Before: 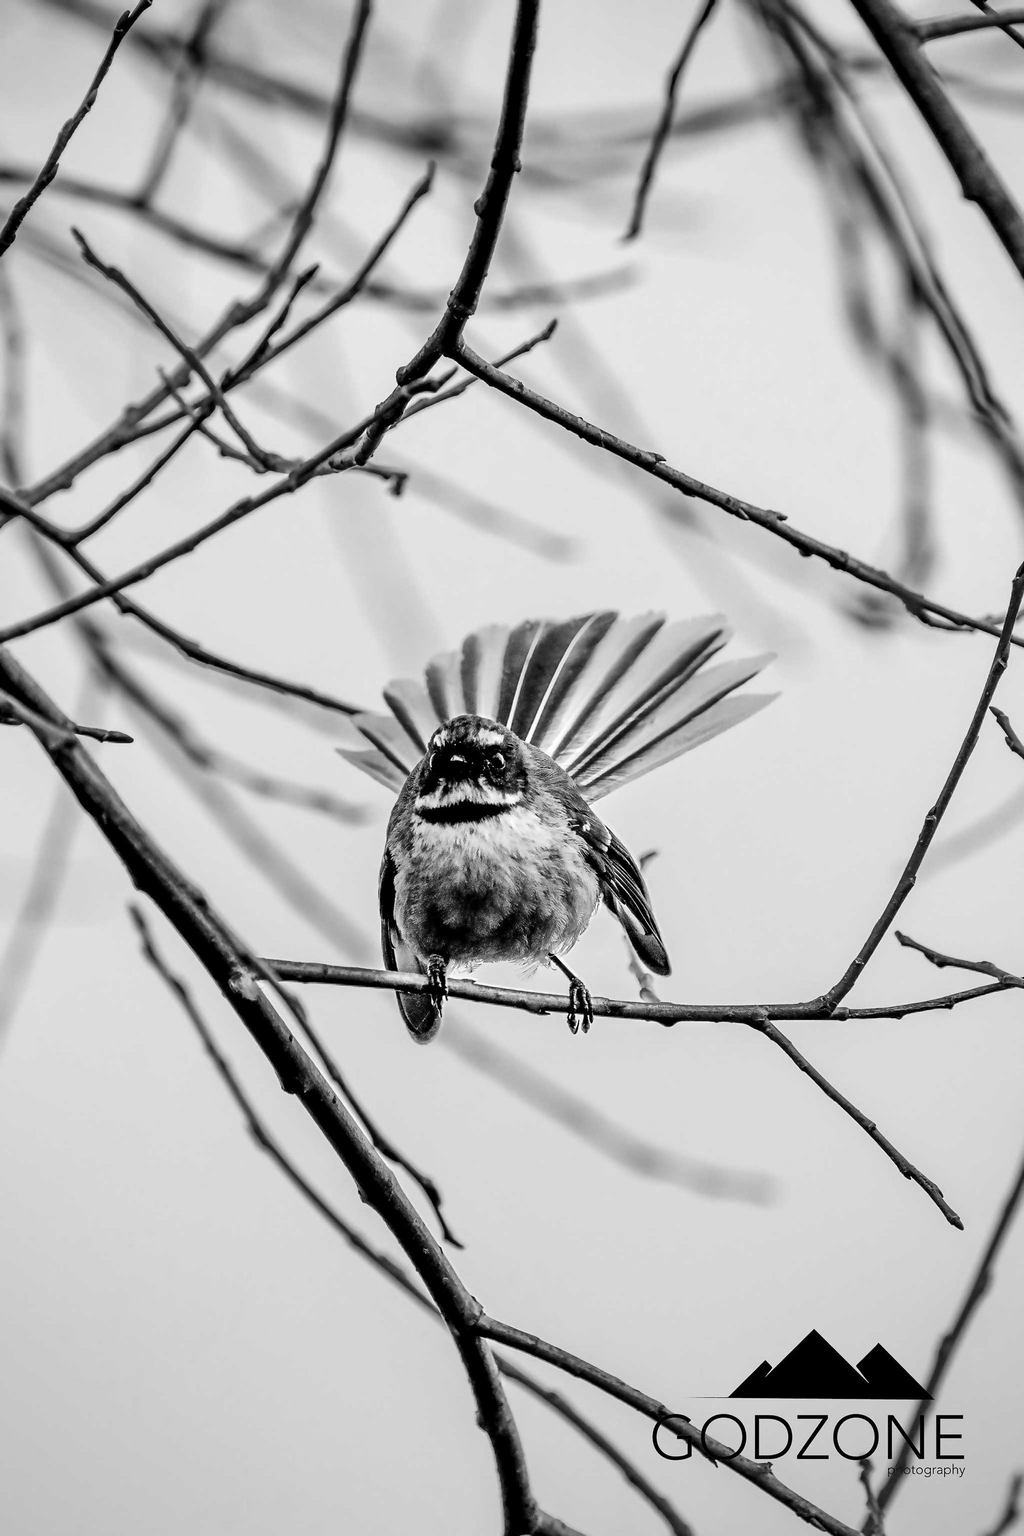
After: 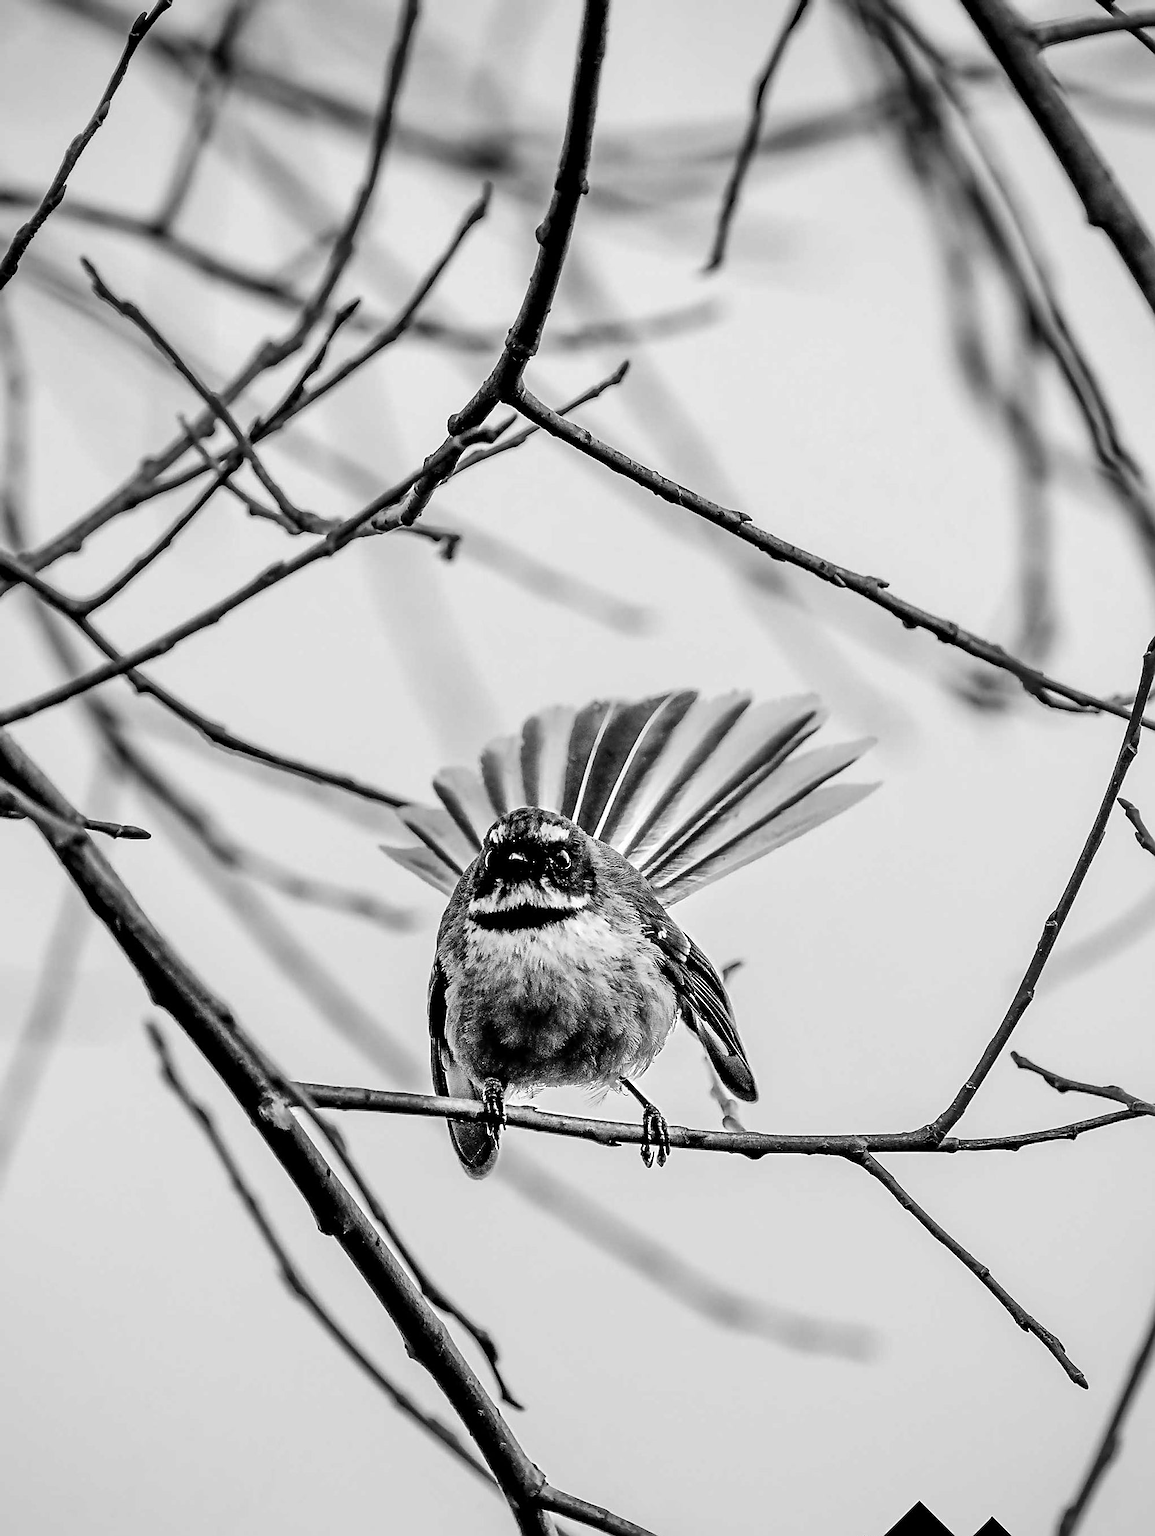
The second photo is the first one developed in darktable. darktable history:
crop and rotate: top 0%, bottom 11.414%
sharpen: on, module defaults
